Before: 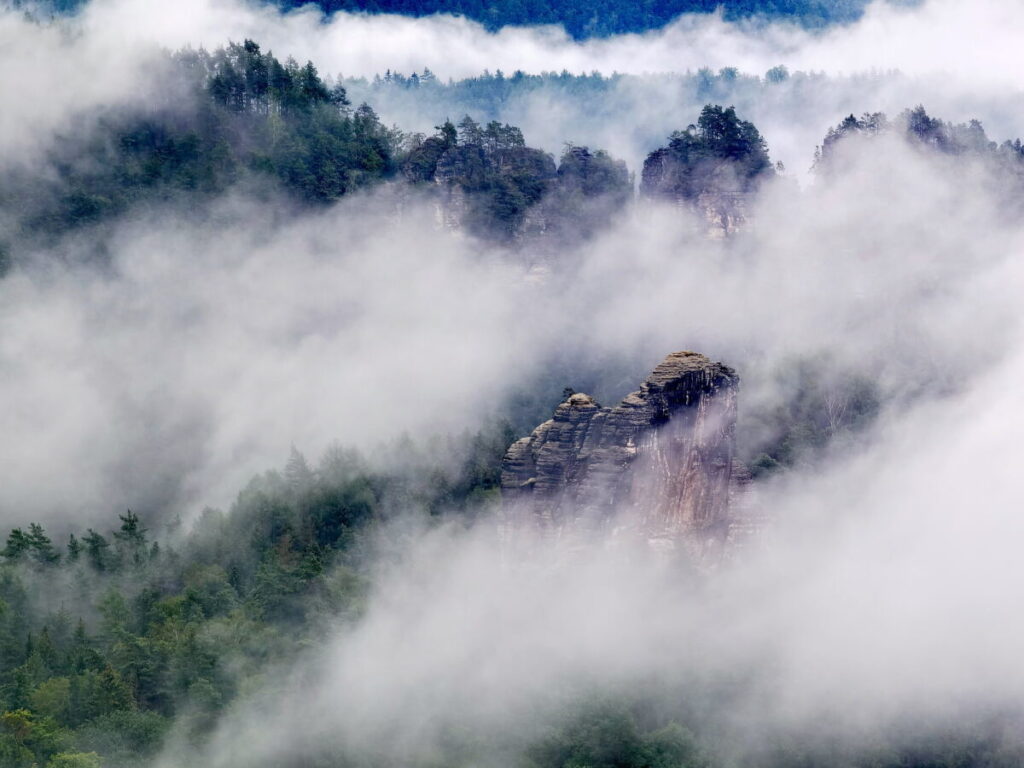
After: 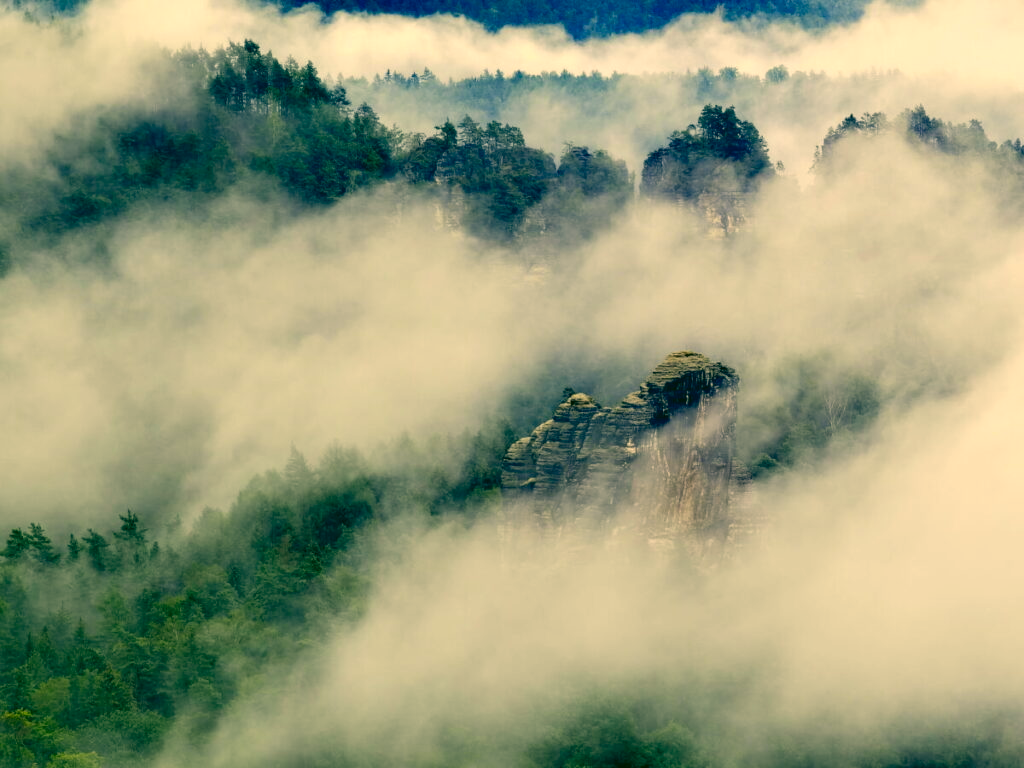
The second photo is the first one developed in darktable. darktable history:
color correction: highlights a* 5.62, highlights b* 33.18, shadows a* -25.23, shadows b* 3.89
